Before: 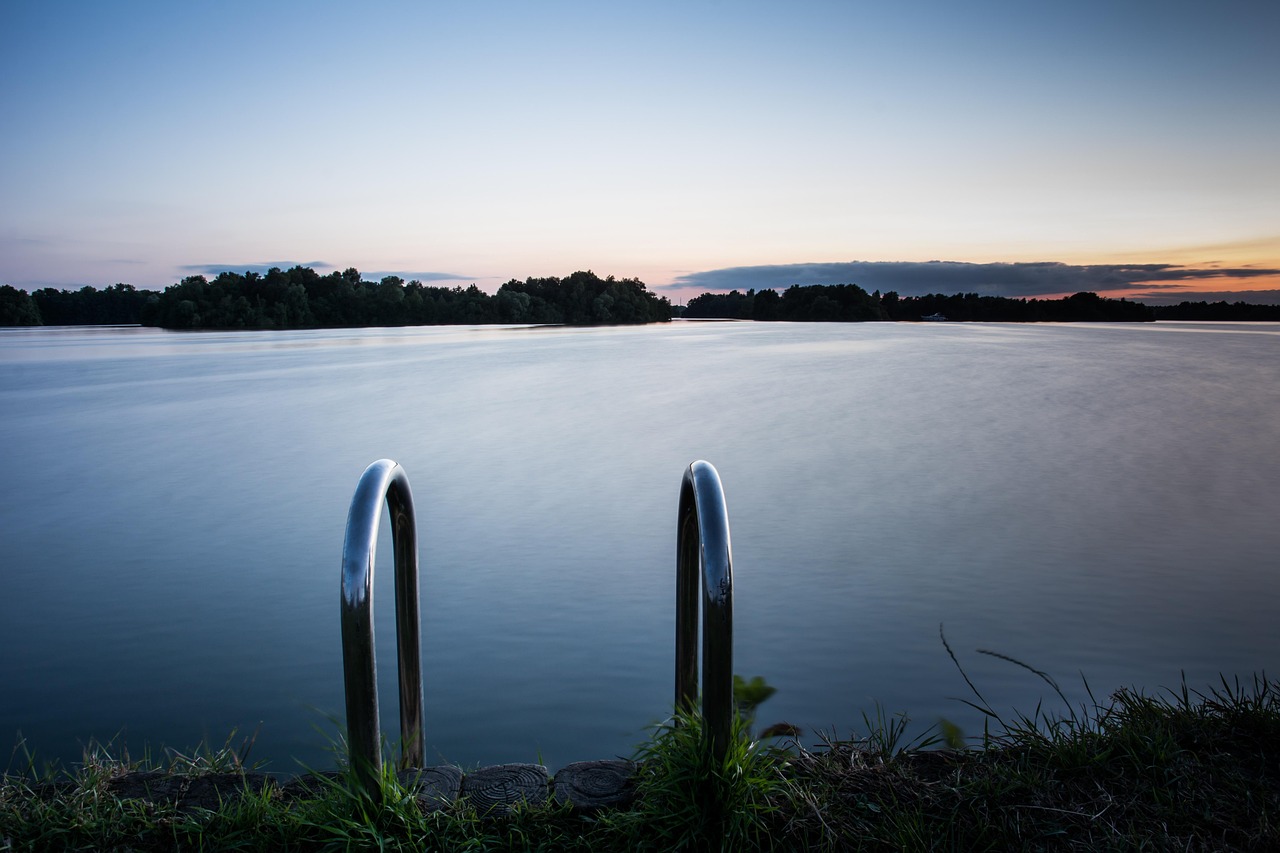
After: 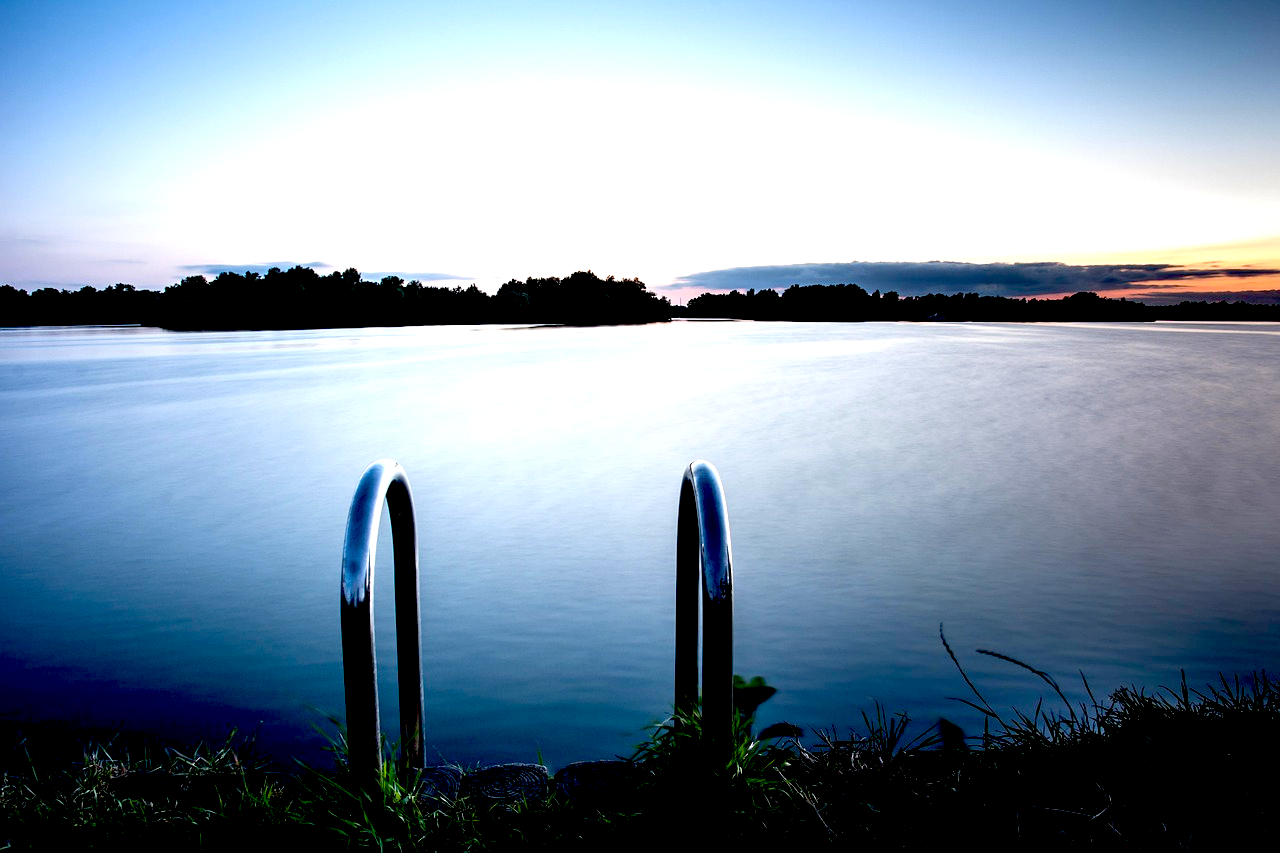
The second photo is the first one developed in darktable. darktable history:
exposure: black level correction 0.035, exposure 0.9 EV, compensate highlight preservation false
tone equalizer: on, module defaults
